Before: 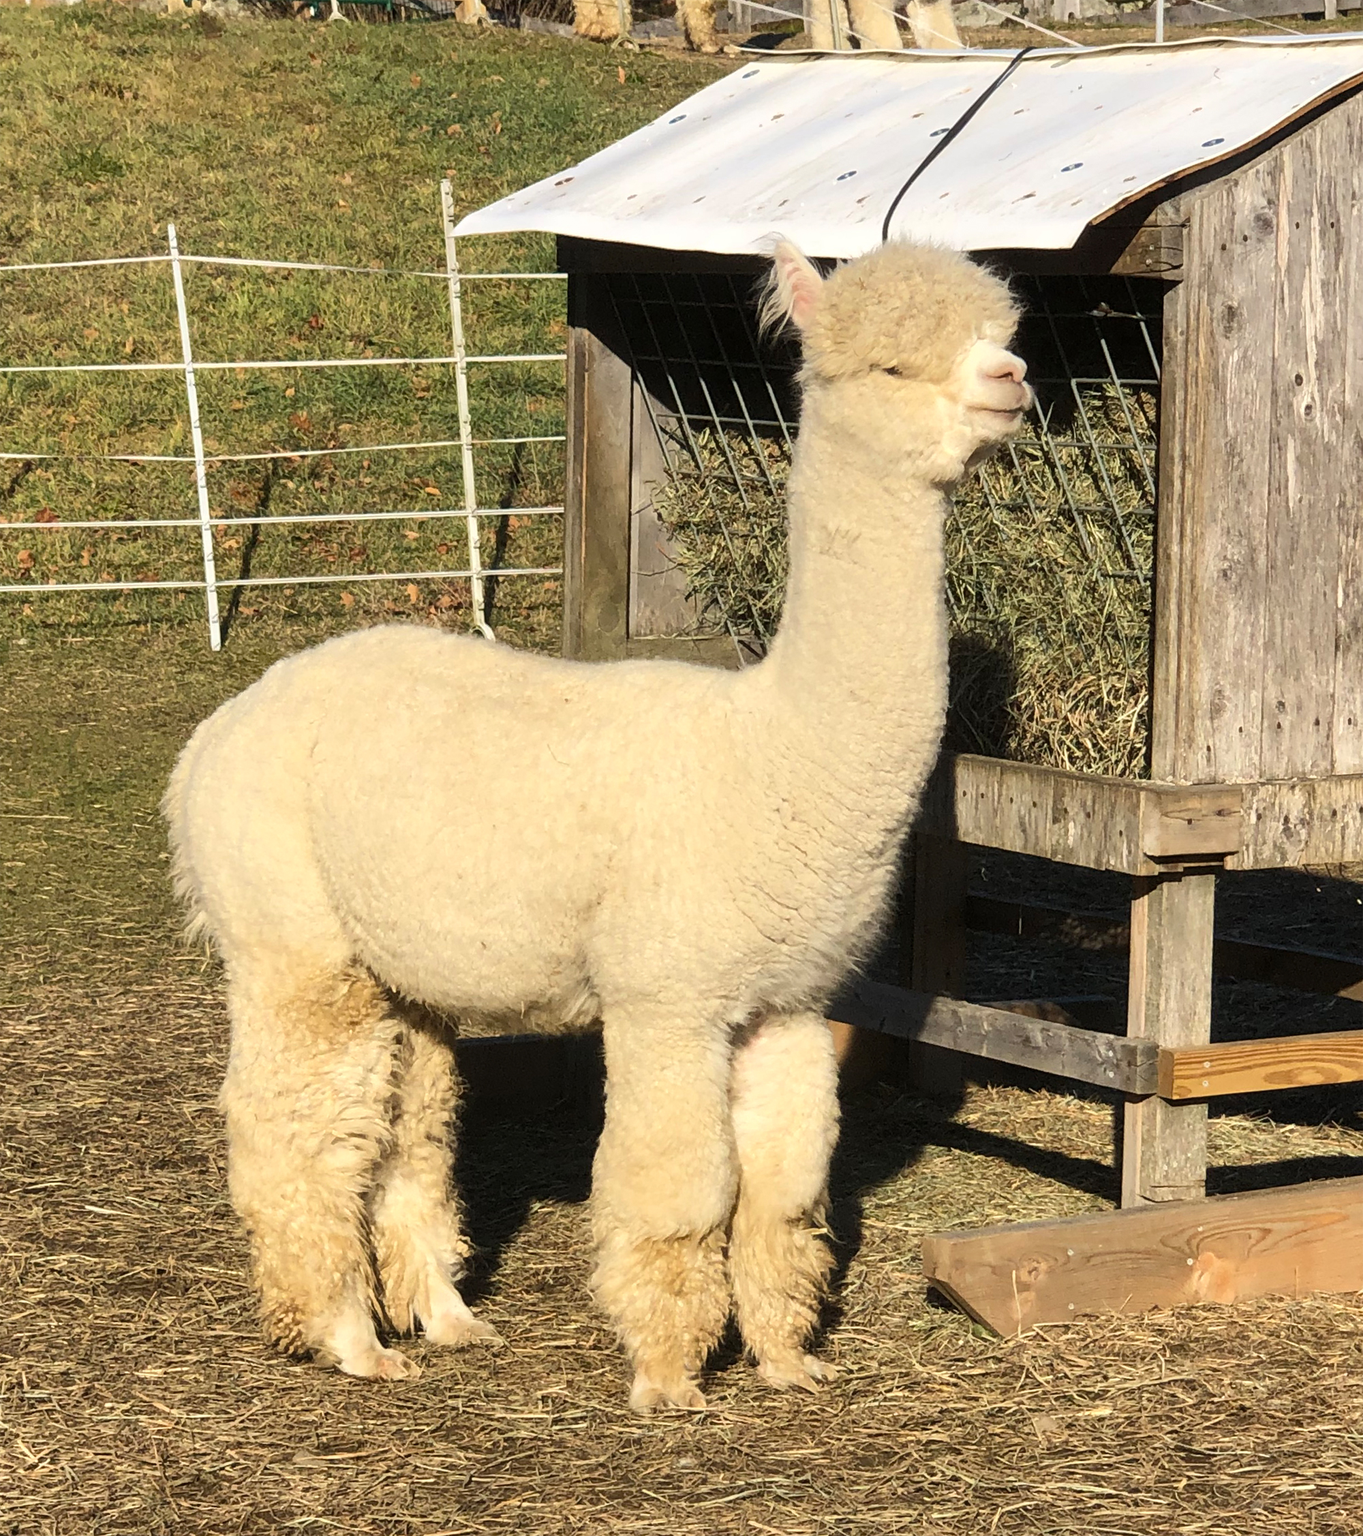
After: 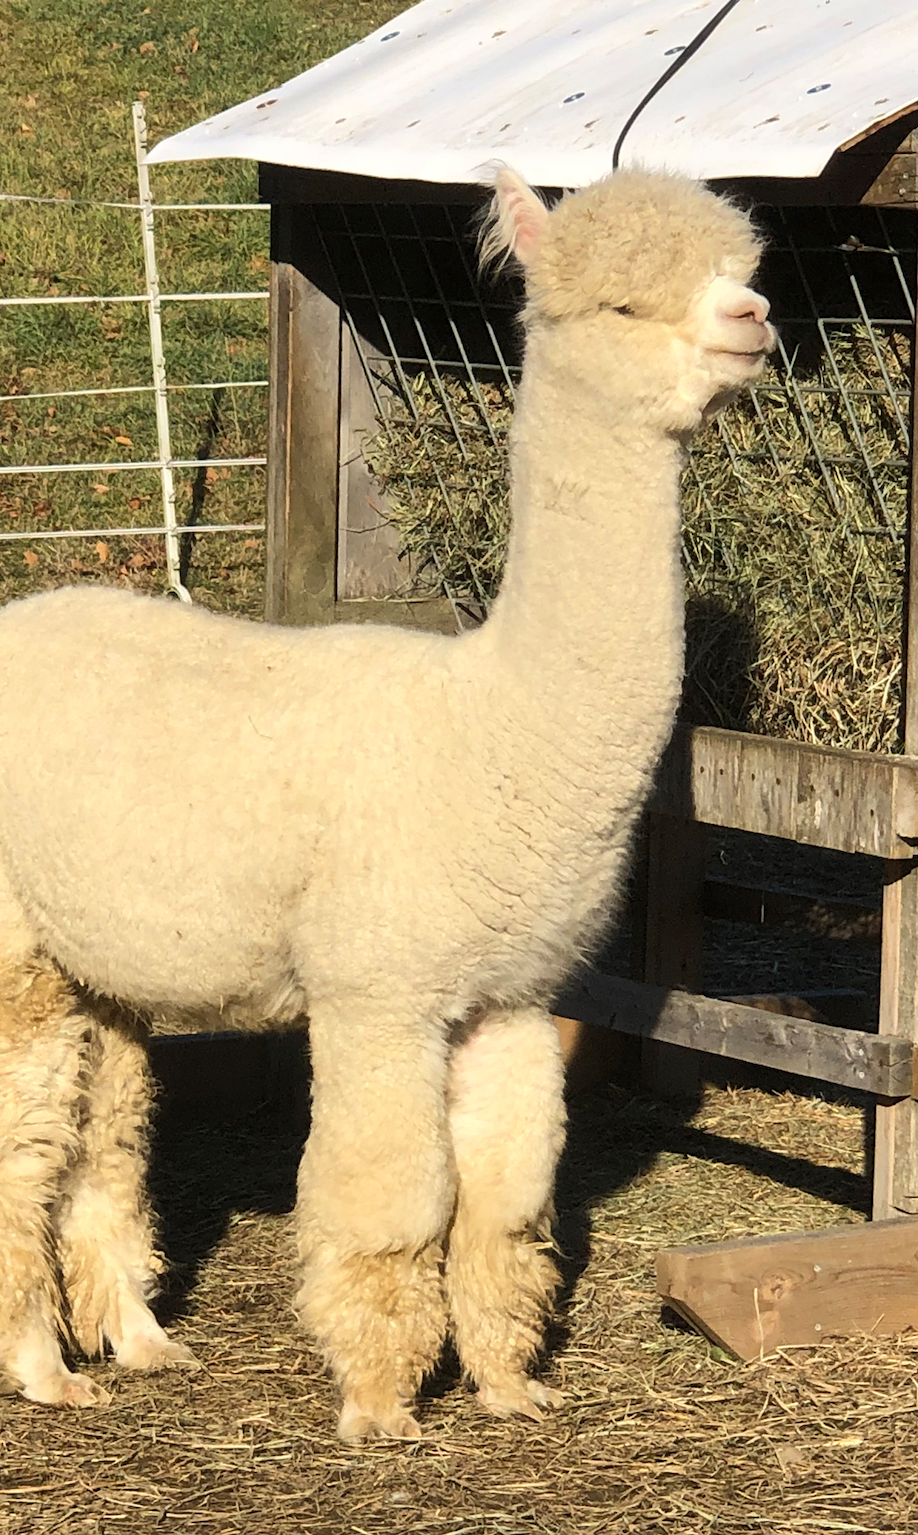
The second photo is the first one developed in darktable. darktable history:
crop and rotate: left 23.408%, top 5.629%, right 14.614%, bottom 2.359%
